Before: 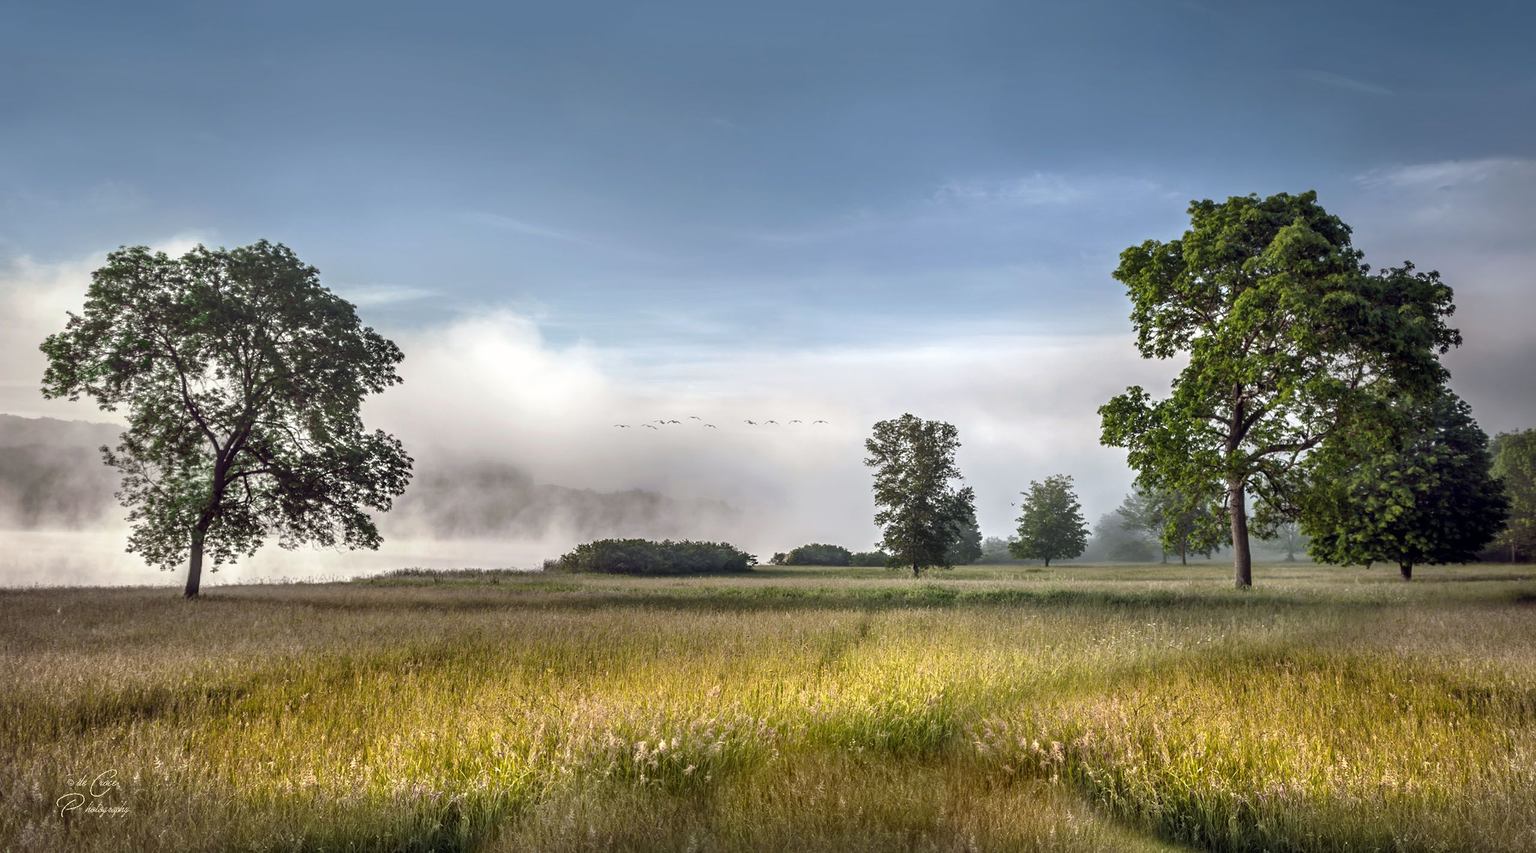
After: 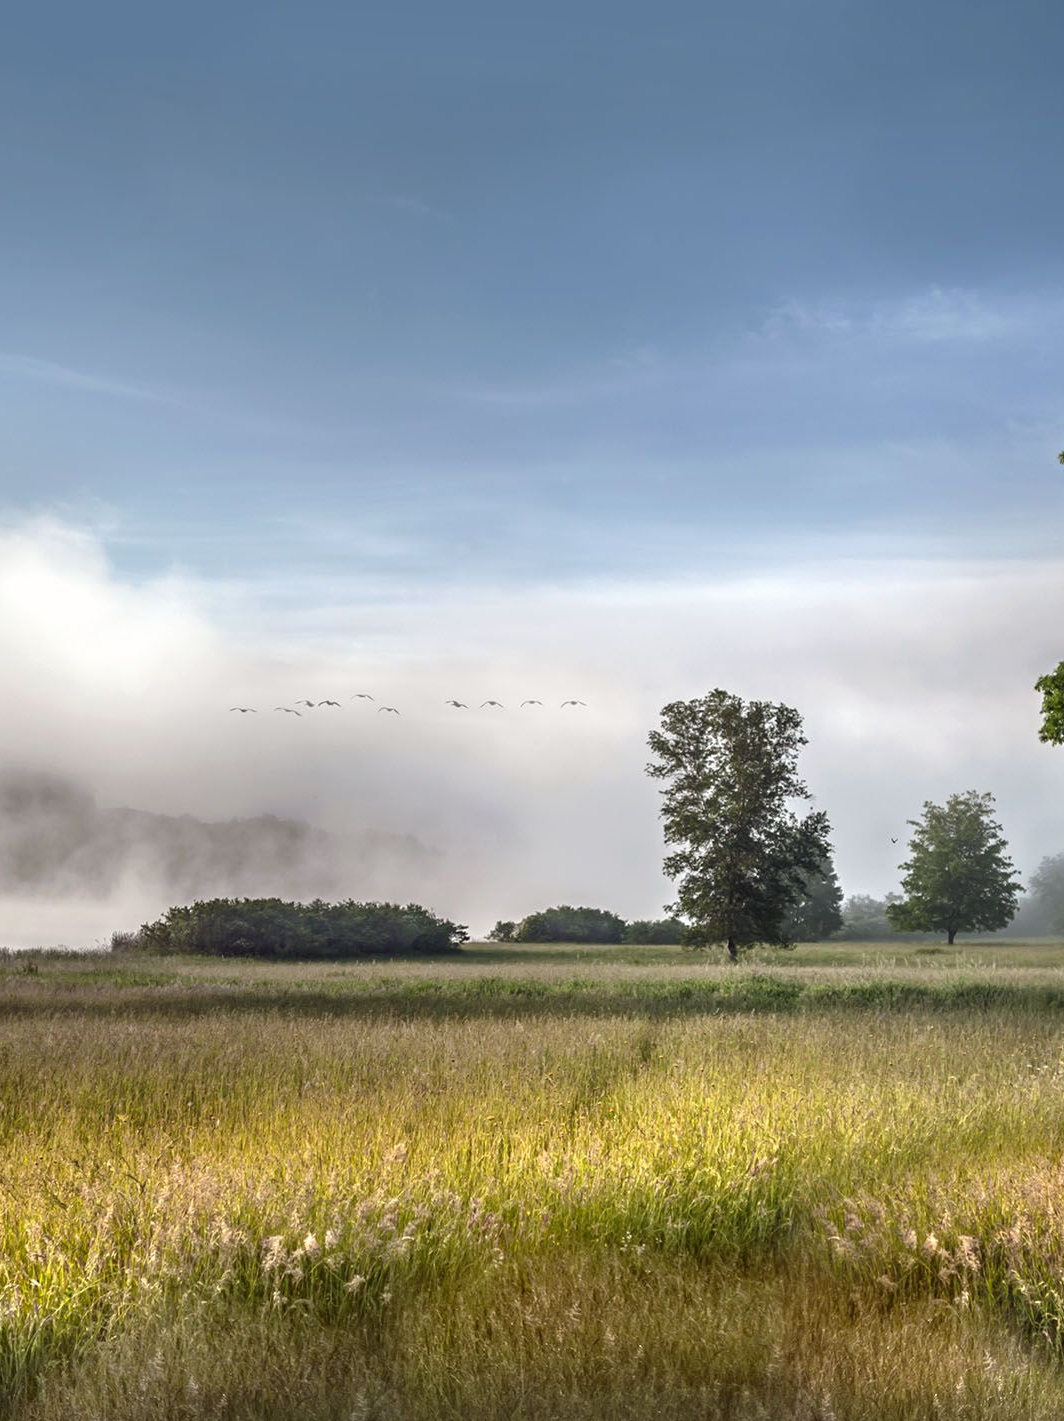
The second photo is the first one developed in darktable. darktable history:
crop: left 31.053%, right 27.35%
